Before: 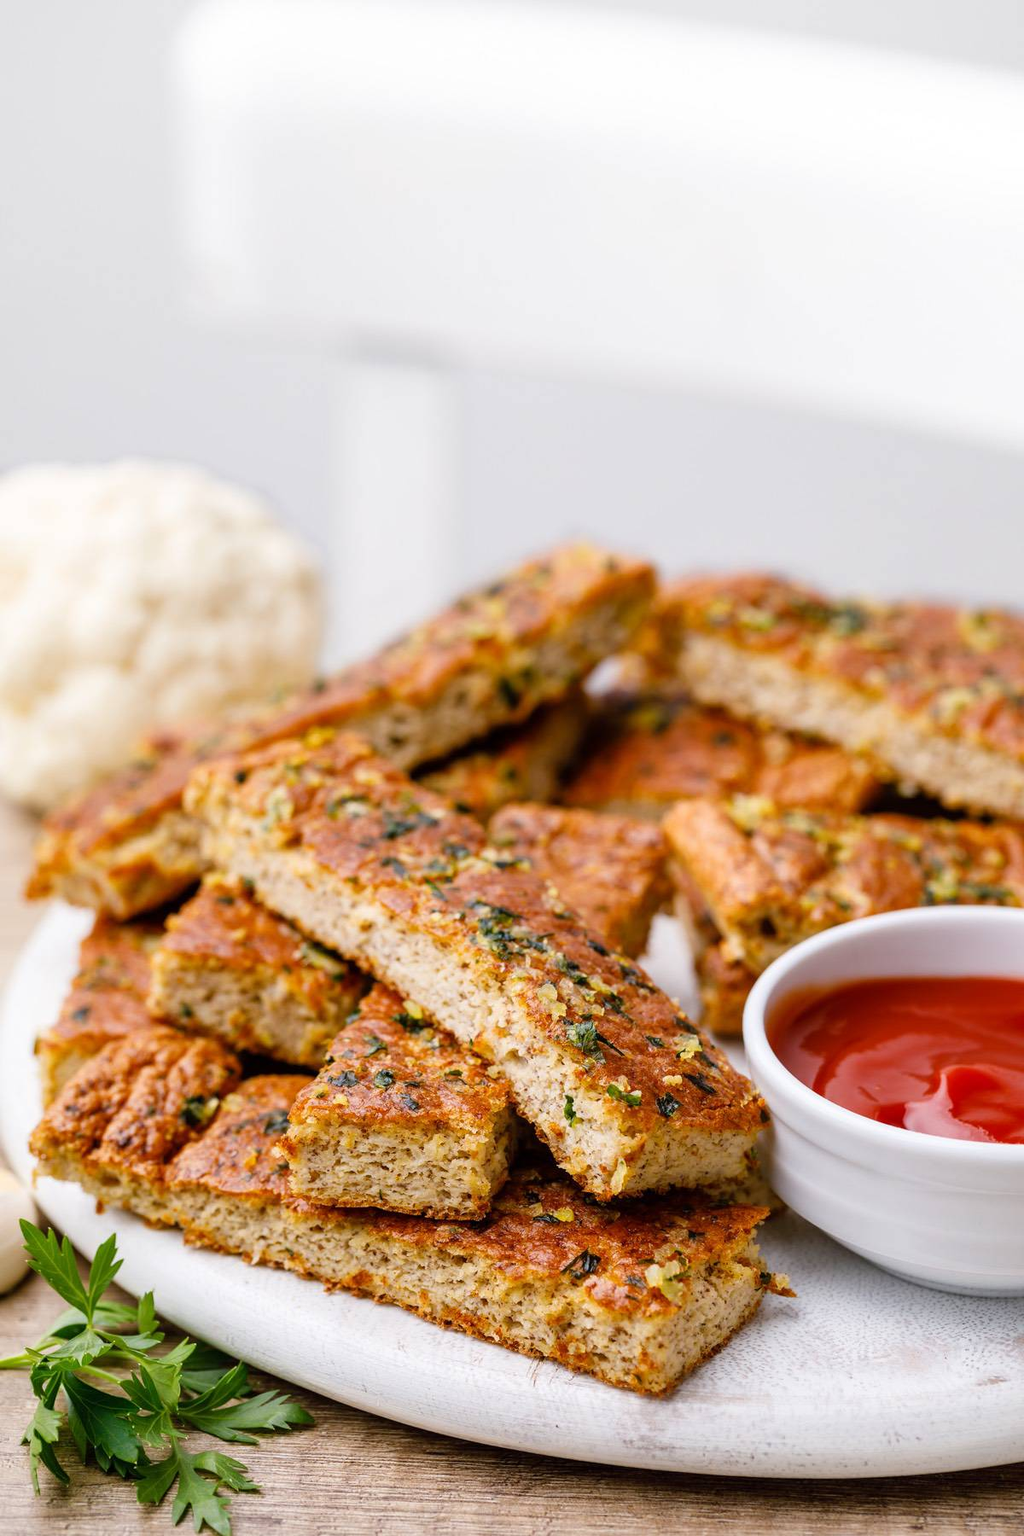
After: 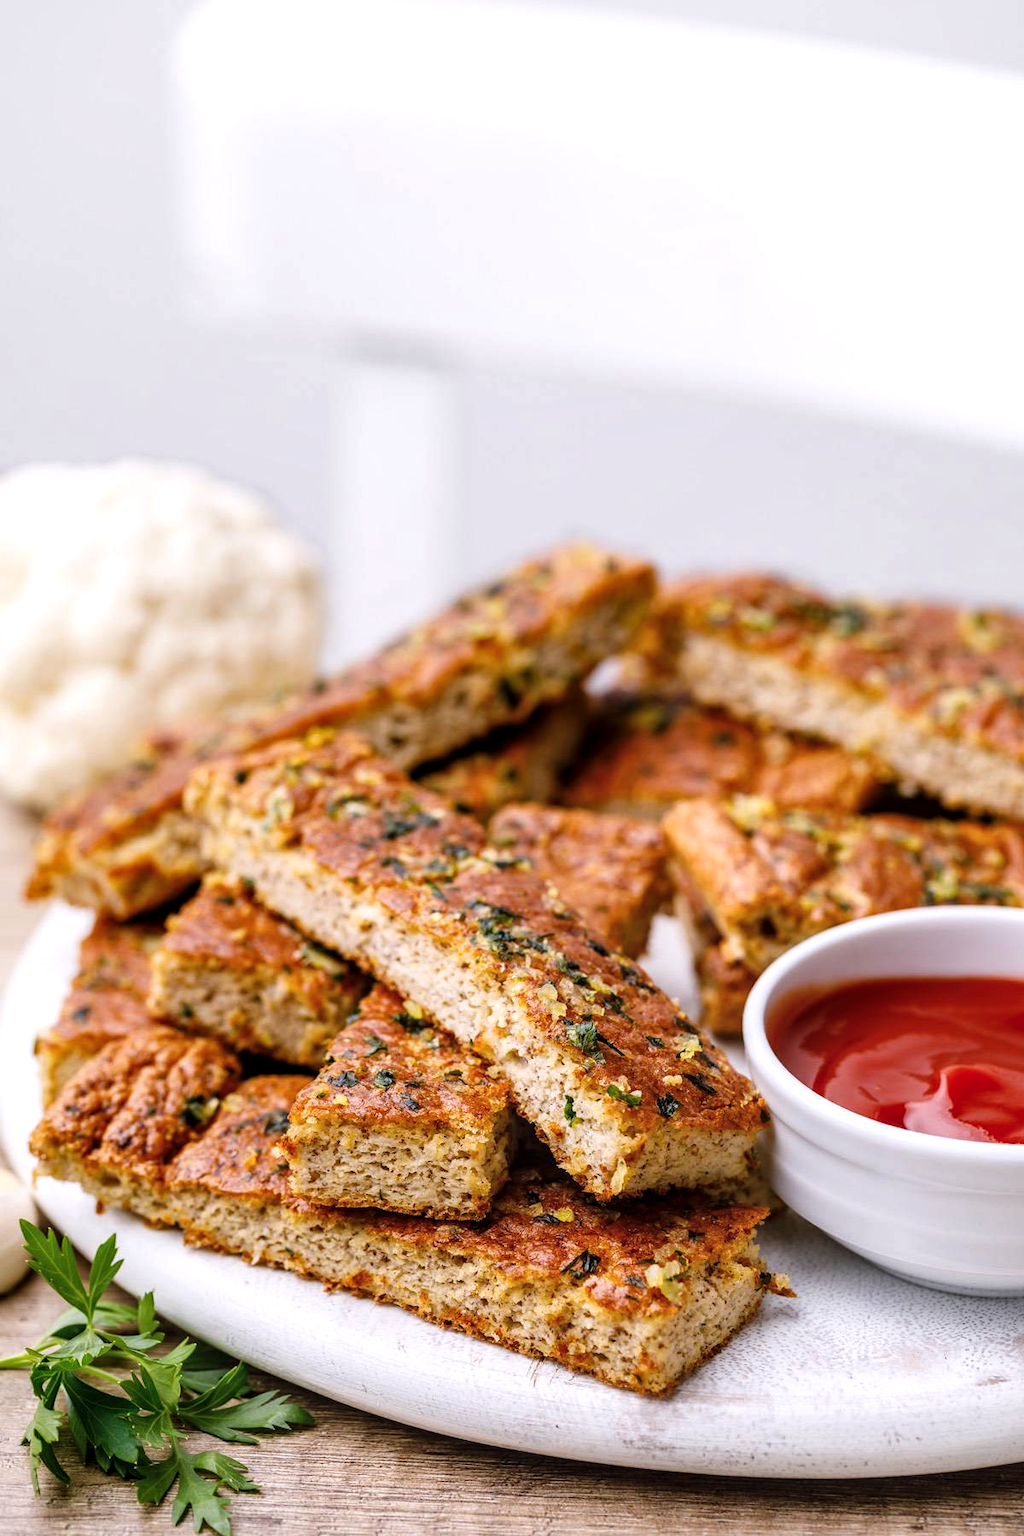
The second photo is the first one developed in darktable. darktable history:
local contrast: highlights 25%, shadows 75%, midtone range 0.75
exposure: black level correction -0.008, exposure 0.067 EV, compensate highlight preservation false
white balance: red 1.009, blue 1.027
